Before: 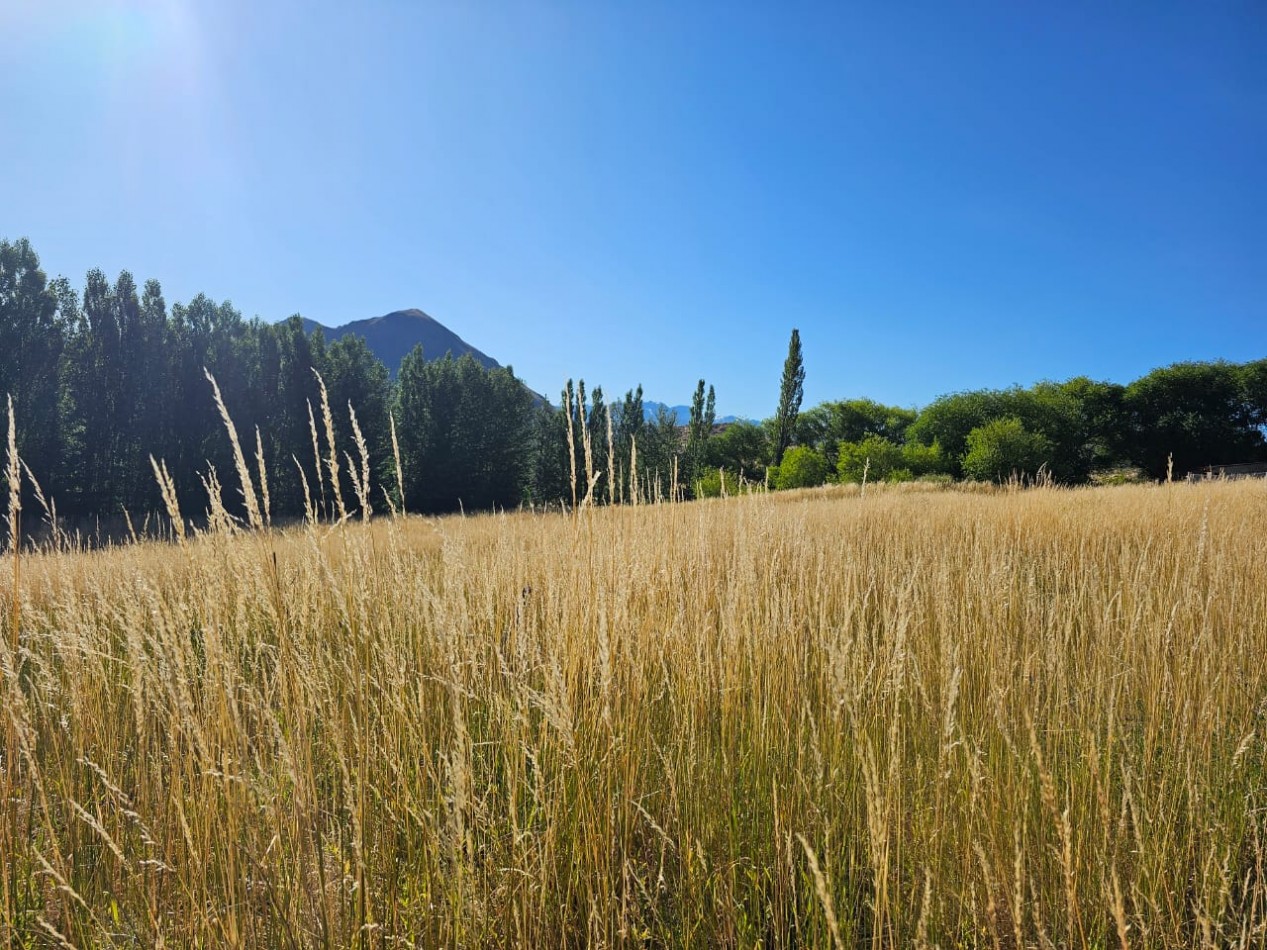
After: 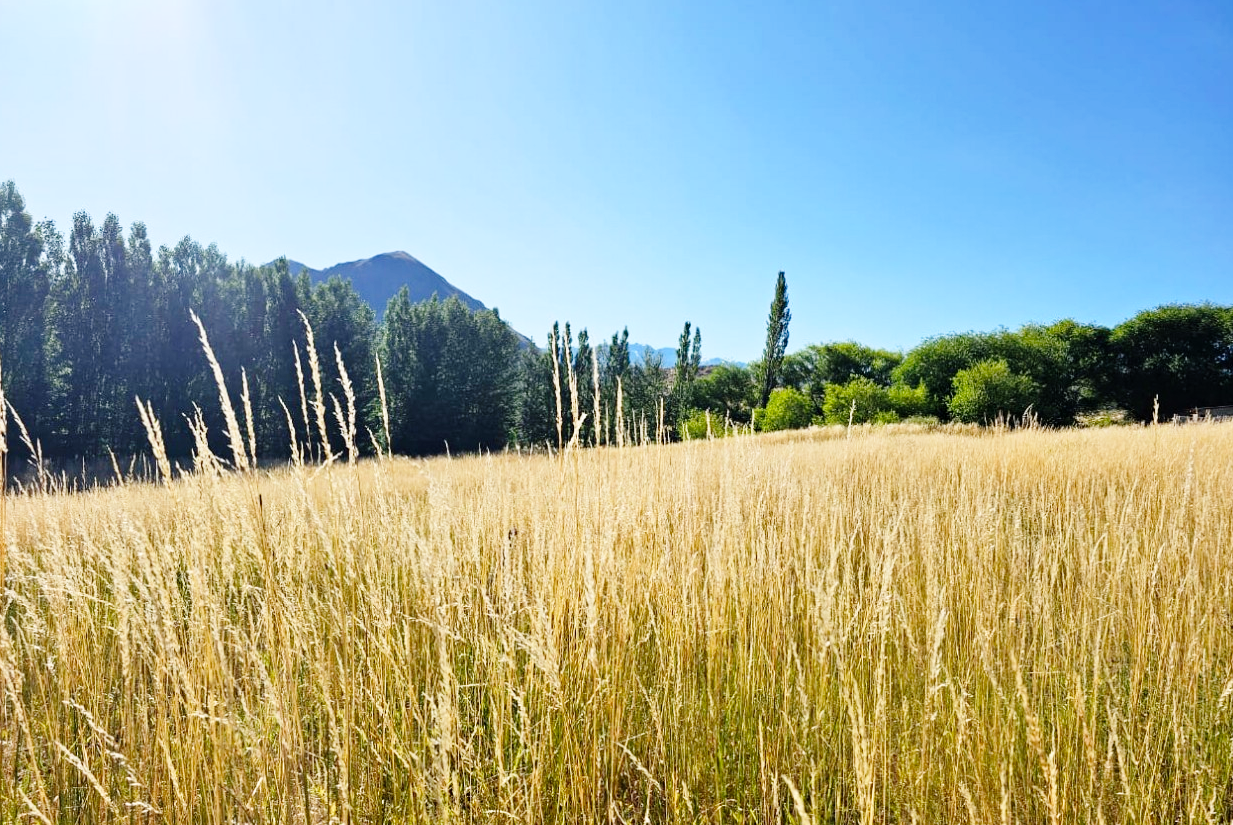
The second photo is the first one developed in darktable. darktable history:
base curve: curves: ch0 [(0, 0) (0.008, 0.007) (0.022, 0.029) (0.048, 0.089) (0.092, 0.197) (0.191, 0.399) (0.275, 0.534) (0.357, 0.65) (0.477, 0.78) (0.542, 0.833) (0.799, 0.973) (1, 1)], preserve colors none
crop: left 1.165%, top 6.151%, right 1.46%, bottom 6.929%
contrast equalizer: octaves 7, y [[0.509, 0.517, 0.523, 0.523, 0.517, 0.509], [0.5 ×6], [0.5 ×6], [0 ×6], [0 ×6]]
